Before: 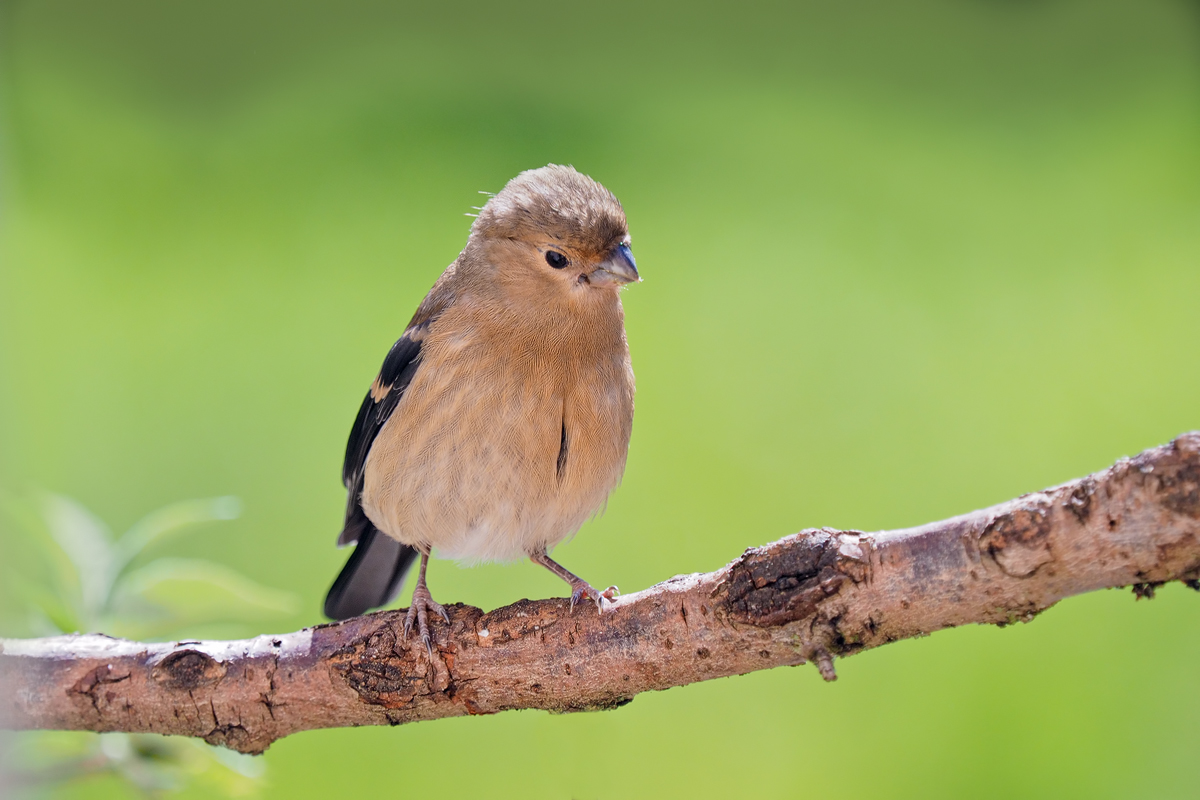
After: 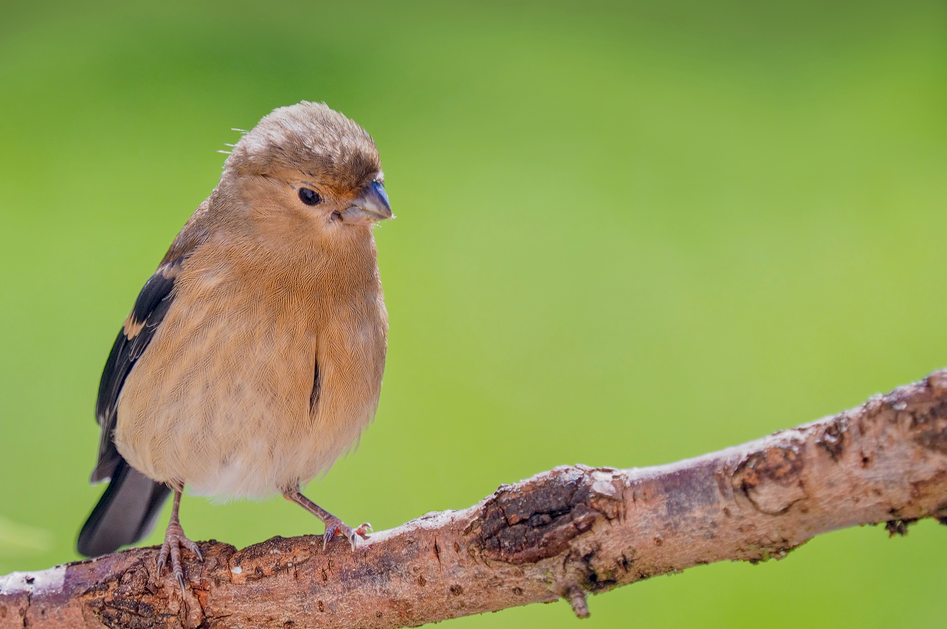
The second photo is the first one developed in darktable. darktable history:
crop and rotate: left 20.585%, top 7.973%, right 0.477%, bottom 13.284%
exposure: exposure 0.127 EV, compensate highlight preservation false
local contrast: on, module defaults
color balance rgb: perceptual saturation grading › global saturation 9.835%, contrast -20.042%
